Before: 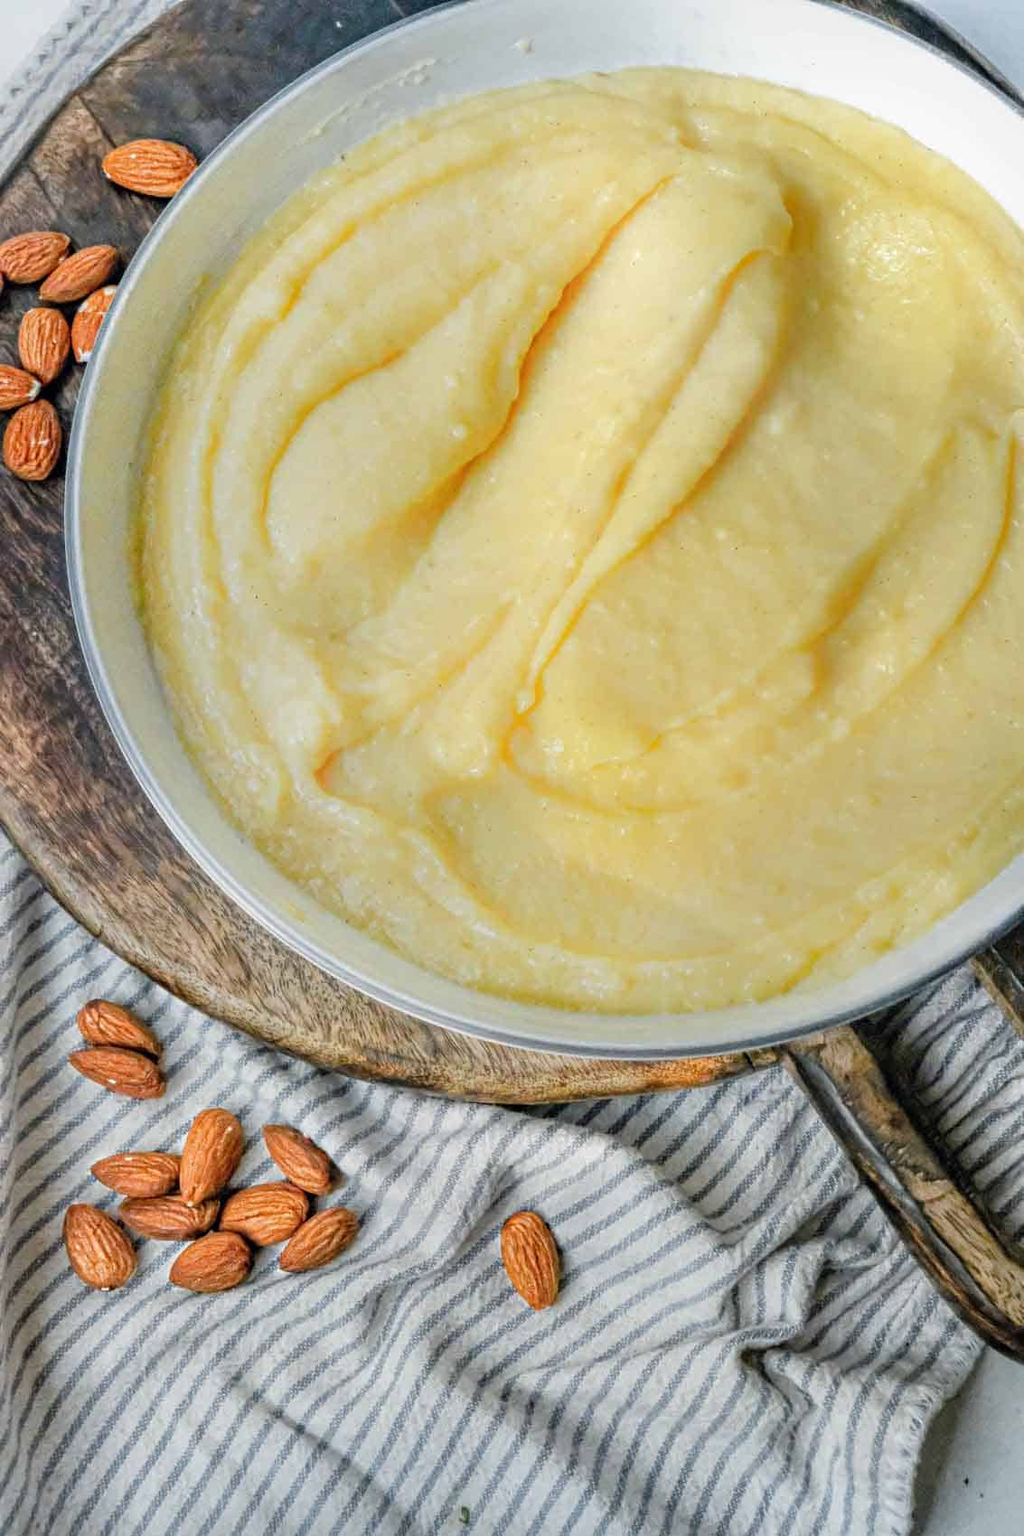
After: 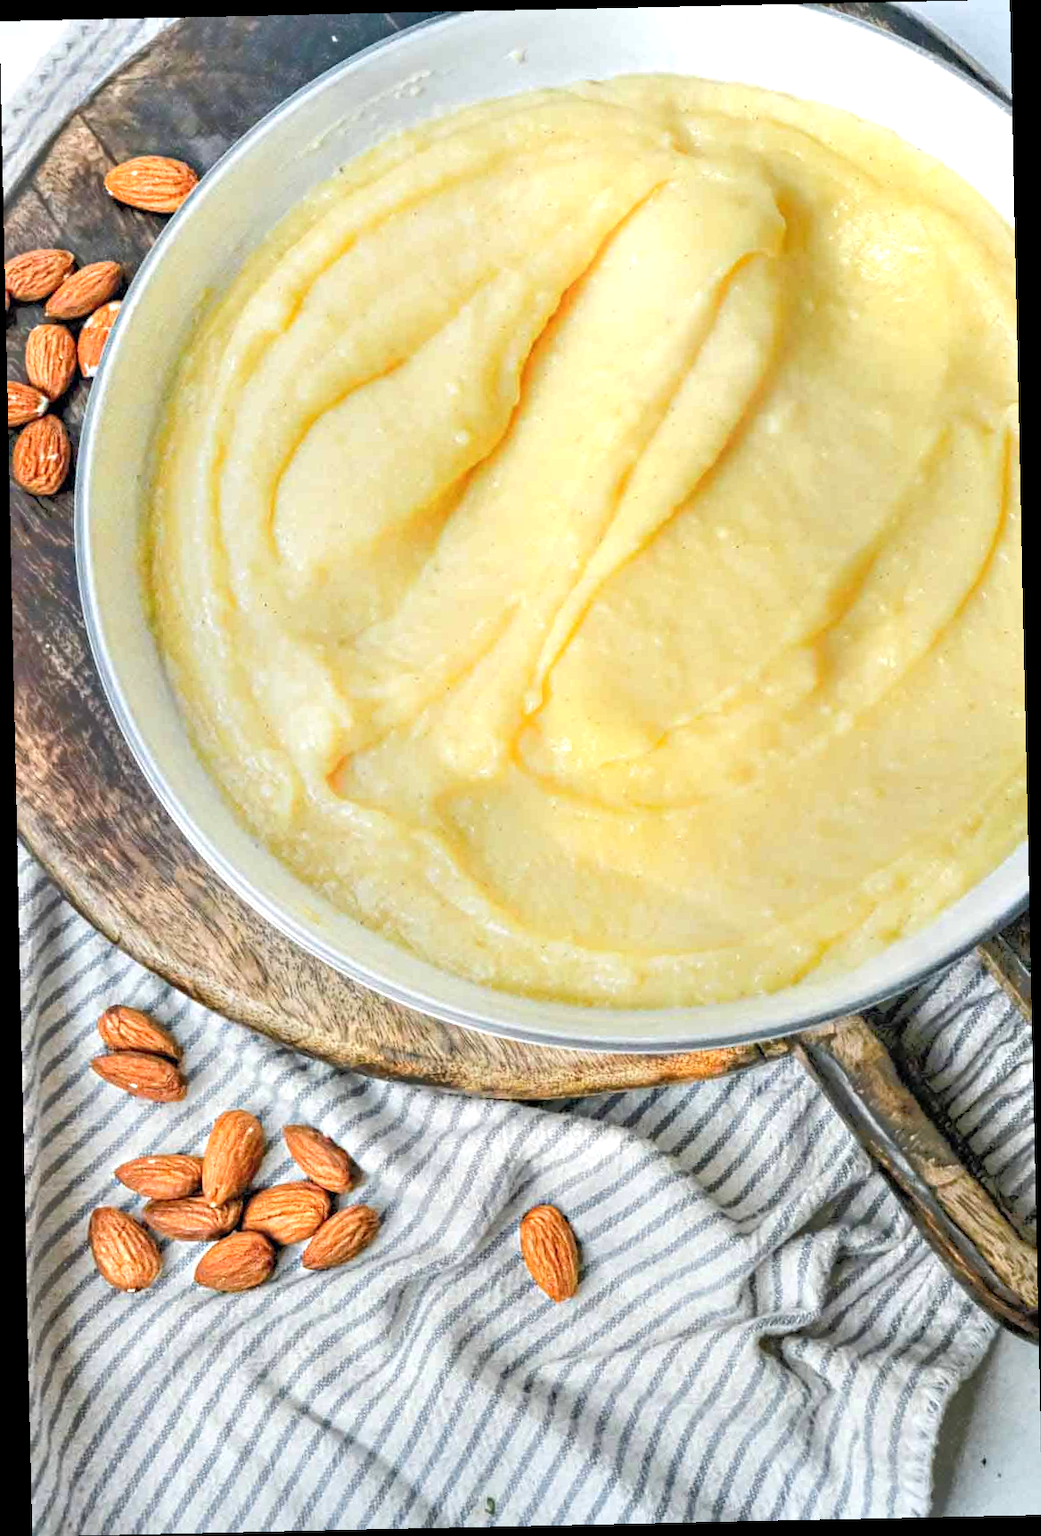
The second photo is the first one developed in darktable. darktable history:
rotate and perspective: rotation -1.24°, automatic cropping off
tone equalizer: -8 EV -0.528 EV, -7 EV -0.319 EV, -6 EV -0.083 EV, -5 EV 0.413 EV, -4 EV 0.985 EV, -3 EV 0.791 EV, -2 EV -0.01 EV, -1 EV 0.14 EV, +0 EV -0.012 EV, smoothing 1
exposure: exposure 0.515 EV, compensate highlight preservation false
